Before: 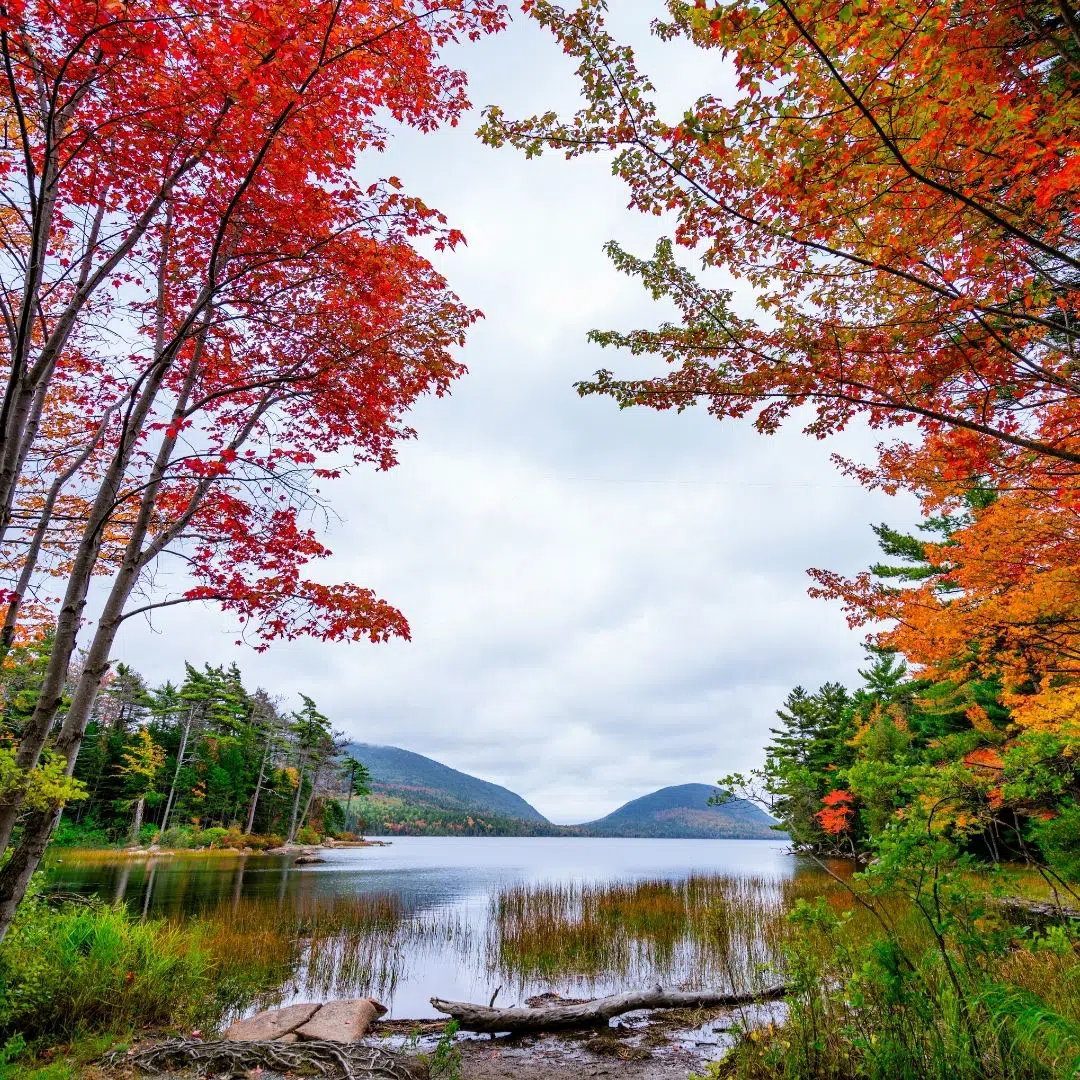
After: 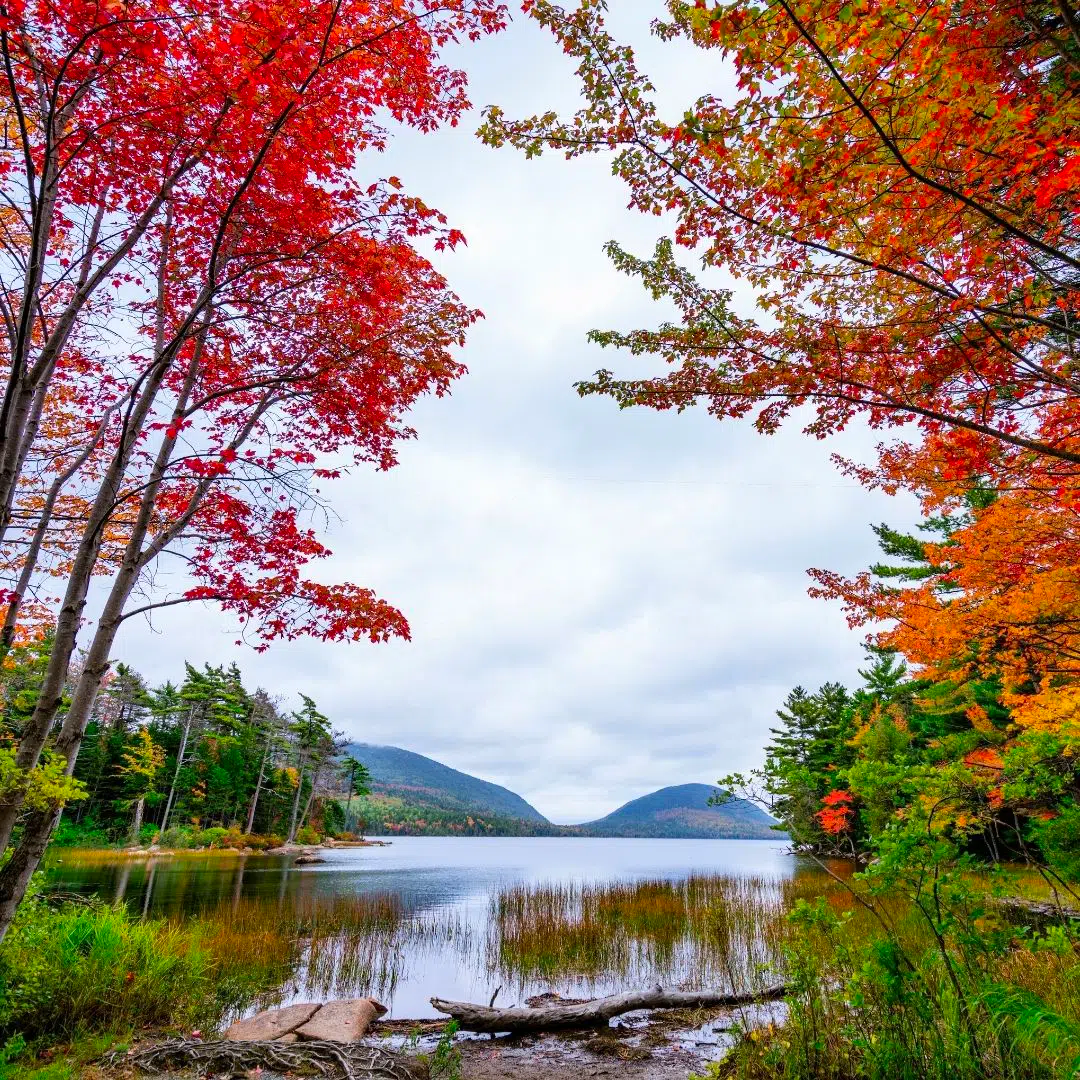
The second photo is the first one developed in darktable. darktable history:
contrast brightness saturation: contrast 0.042, saturation 0.154
